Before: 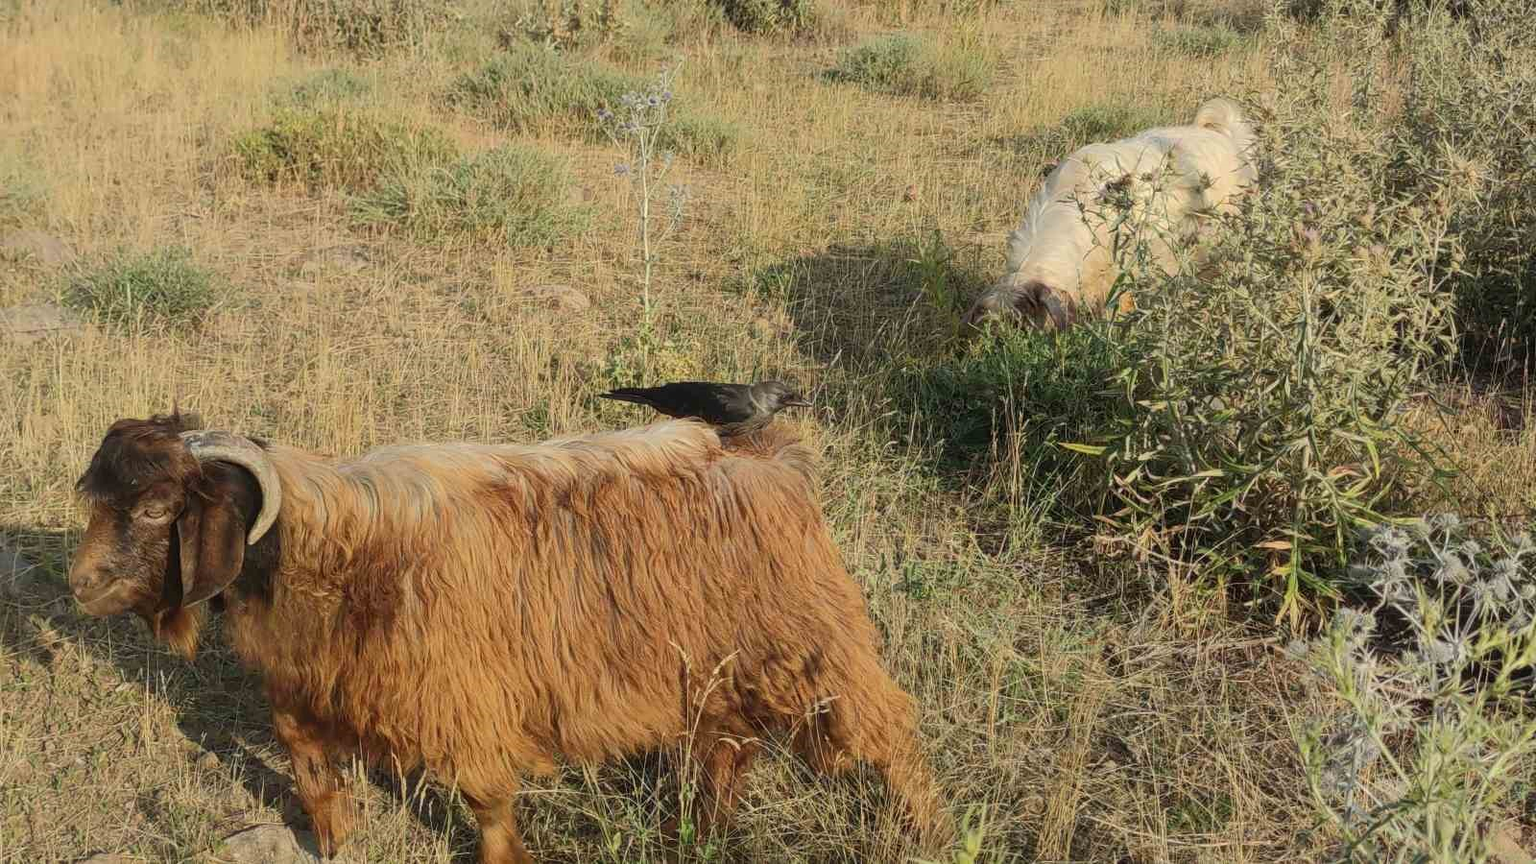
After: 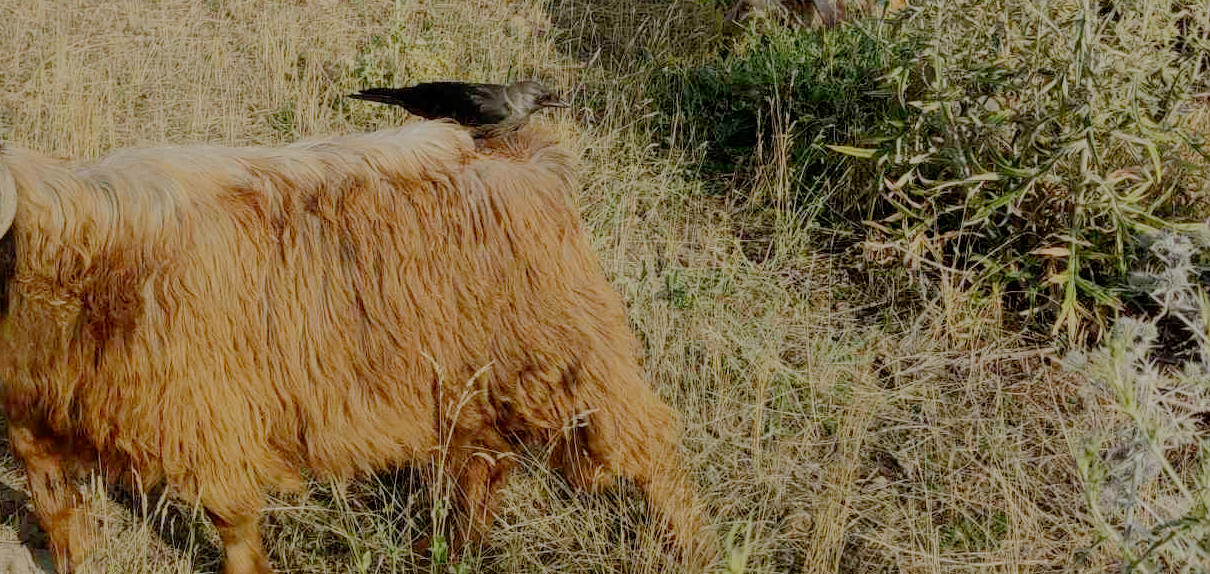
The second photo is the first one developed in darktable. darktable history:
filmic rgb: middle gray luminance 18%, black relative exposure -7.5 EV, white relative exposure 8.5 EV, threshold 6 EV, target black luminance 0%, hardness 2.23, latitude 18.37%, contrast 0.878, highlights saturation mix 5%, shadows ↔ highlights balance 10.15%, add noise in highlights 0, preserve chrominance no, color science v3 (2019), use custom middle-gray values true, iterations of high-quality reconstruction 0, contrast in highlights soft, enable highlight reconstruction true
crop and rotate: left 17.299%, top 35.115%, right 7.015%, bottom 1.024%
